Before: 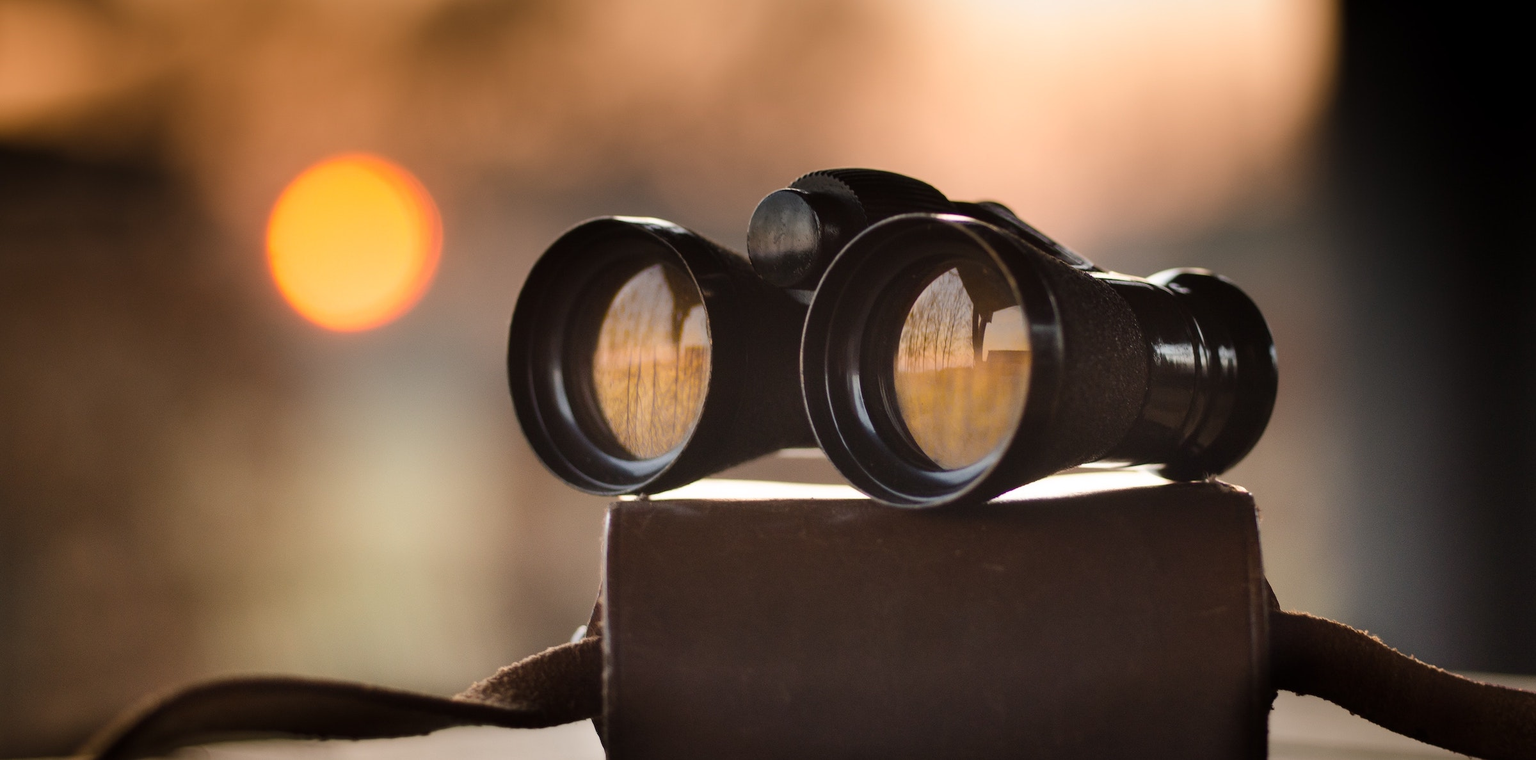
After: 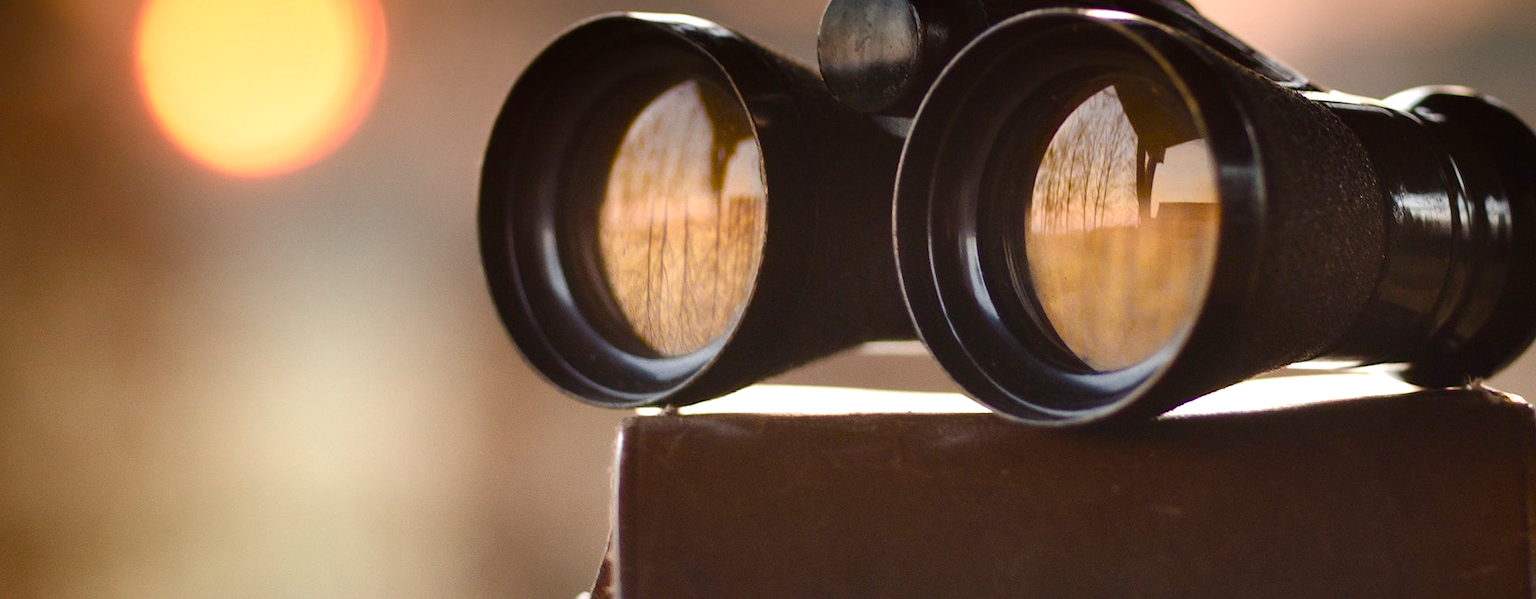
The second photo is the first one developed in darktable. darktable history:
color zones: curves: ch1 [(0, 0.525) (0.143, 0.556) (0.286, 0.52) (0.429, 0.5) (0.571, 0.5) (0.714, 0.5) (0.857, 0.503) (1, 0.525)]
crop: left 11.109%, top 27.337%, right 18.278%, bottom 16.971%
color balance rgb: shadows lift › chroma 1.003%, shadows lift › hue 241.04°, perceptual saturation grading › global saturation 20%, perceptual saturation grading › highlights -49.707%, perceptual saturation grading › shadows 24.263%, global vibrance 20%
levels: levels [0, 0.51, 1]
tone equalizer: -8 EV -0.415 EV, -7 EV -0.381 EV, -6 EV -0.348 EV, -5 EV -0.199 EV, -3 EV 0.242 EV, -2 EV 0.355 EV, -1 EV 0.391 EV, +0 EV 0.417 EV, smoothing diameter 24.97%, edges refinement/feathering 12.05, preserve details guided filter
